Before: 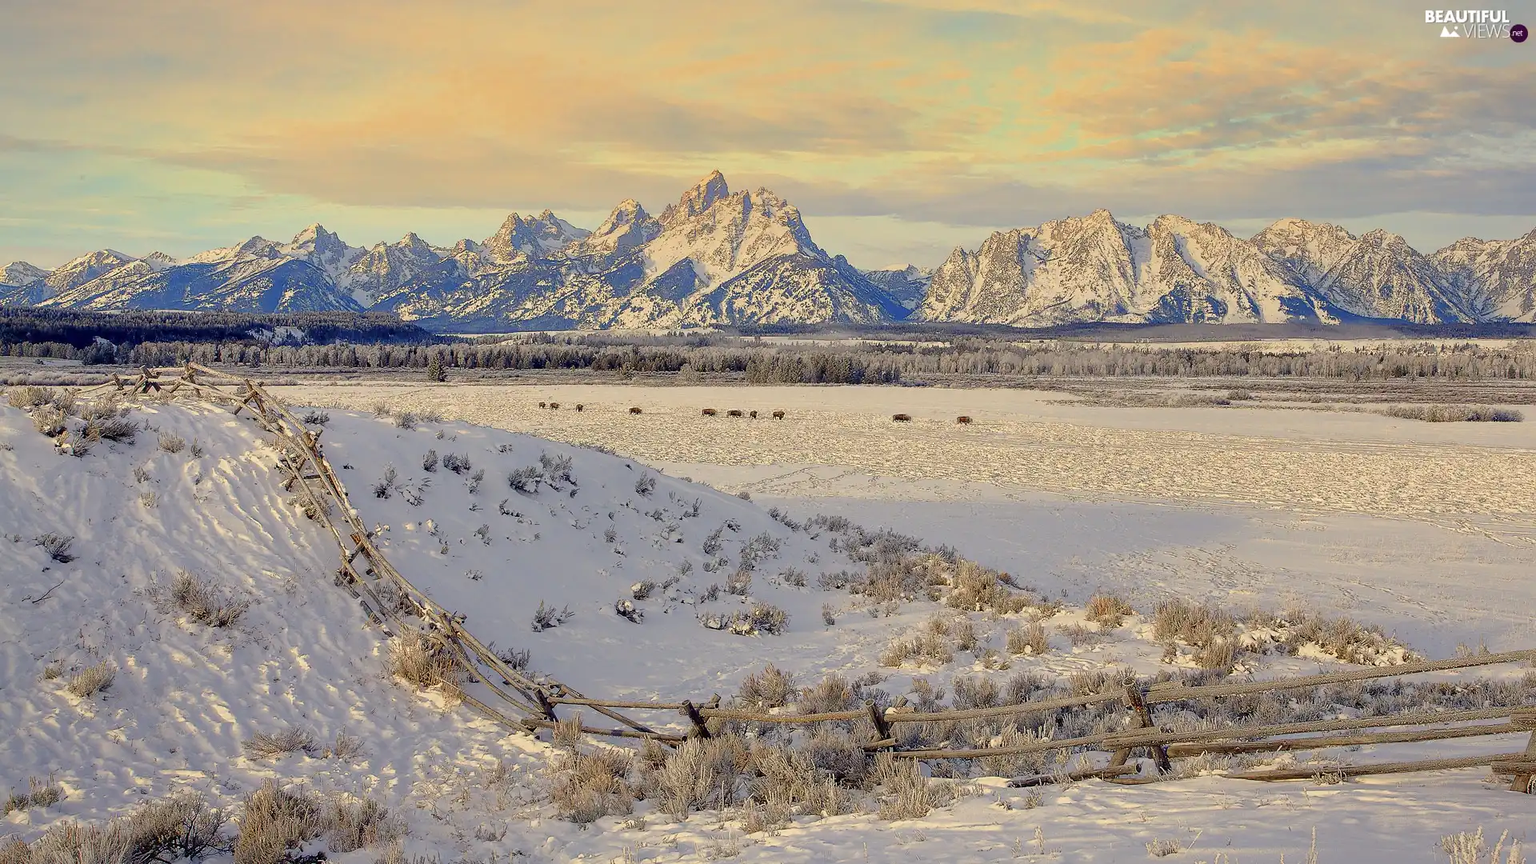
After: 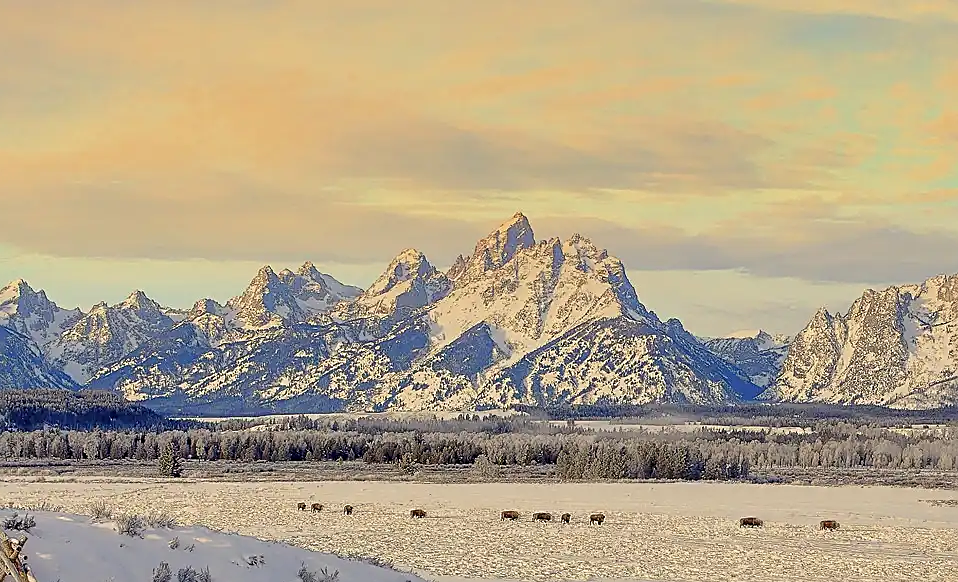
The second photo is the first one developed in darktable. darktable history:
sharpen: on, module defaults
crop: left 19.587%, right 30.49%, bottom 46.064%
